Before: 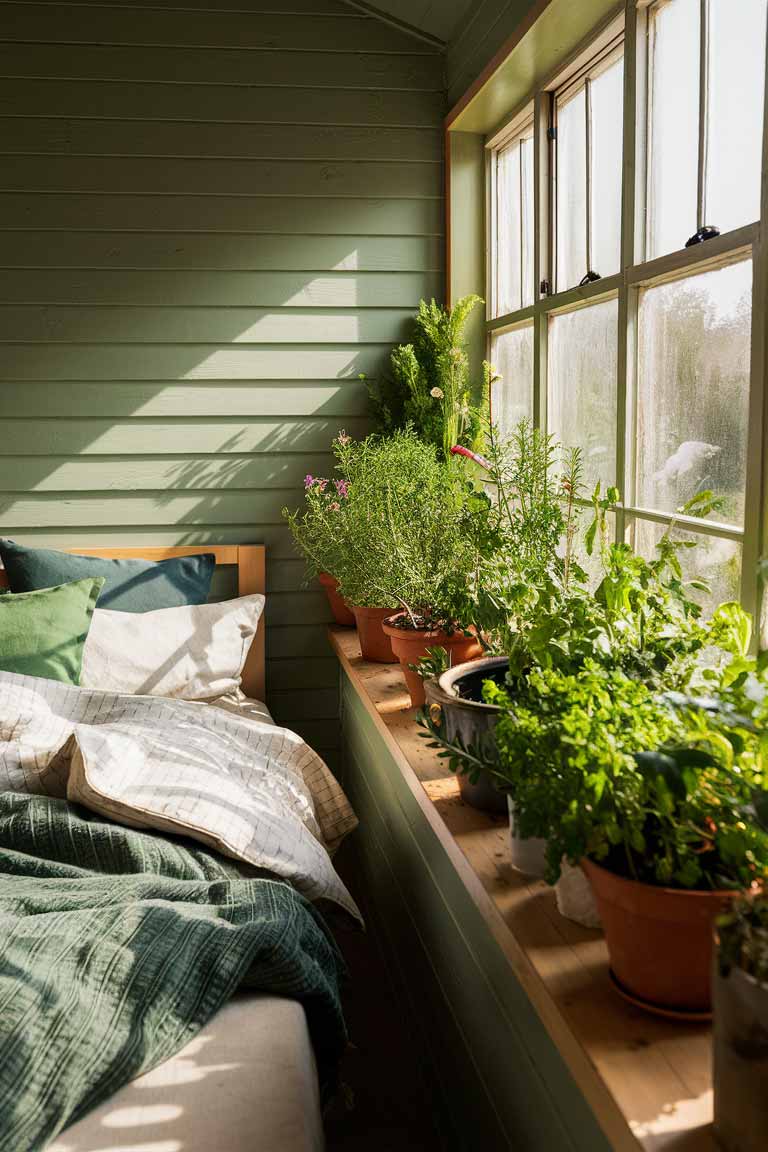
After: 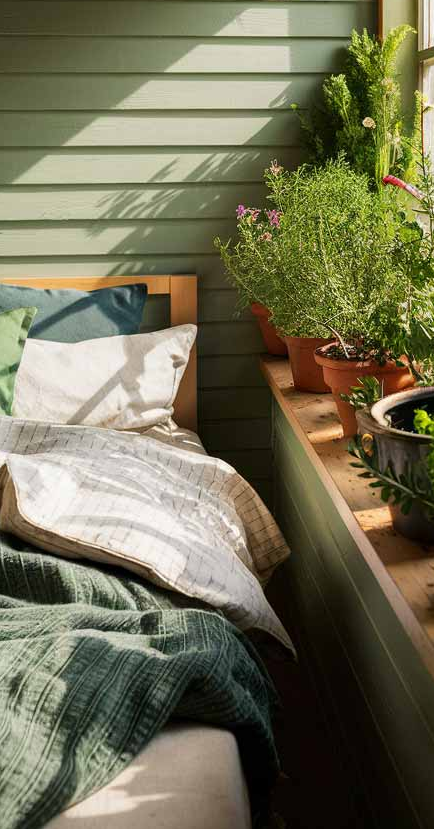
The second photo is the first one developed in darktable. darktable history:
crop: left 8.894%, top 23.447%, right 34.487%, bottom 4.582%
